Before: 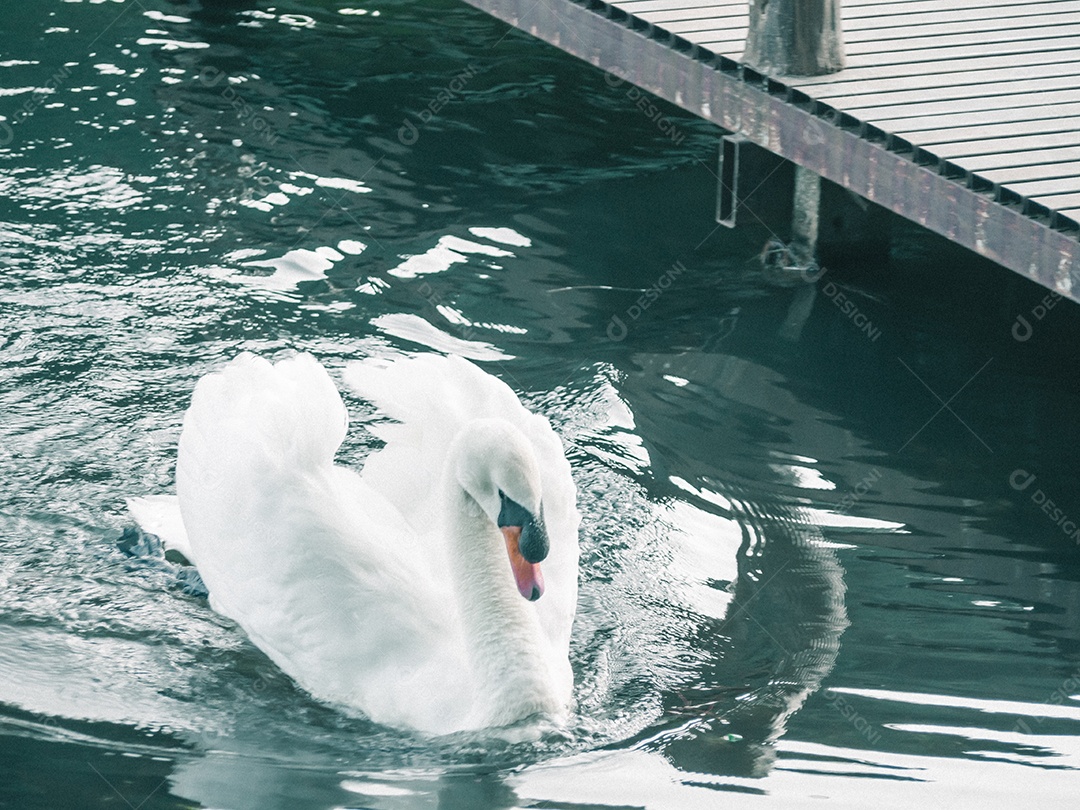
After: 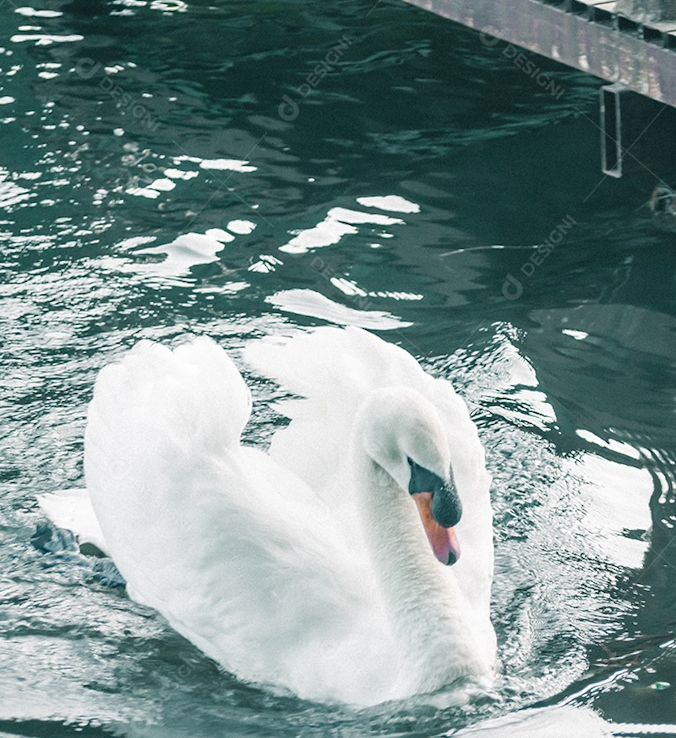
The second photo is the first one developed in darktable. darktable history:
tone equalizer: on, module defaults
rotate and perspective: rotation -4.57°, crop left 0.054, crop right 0.944, crop top 0.087, crop bottom 0.914
crop and rotate: left 6.617%, right 26.717%
